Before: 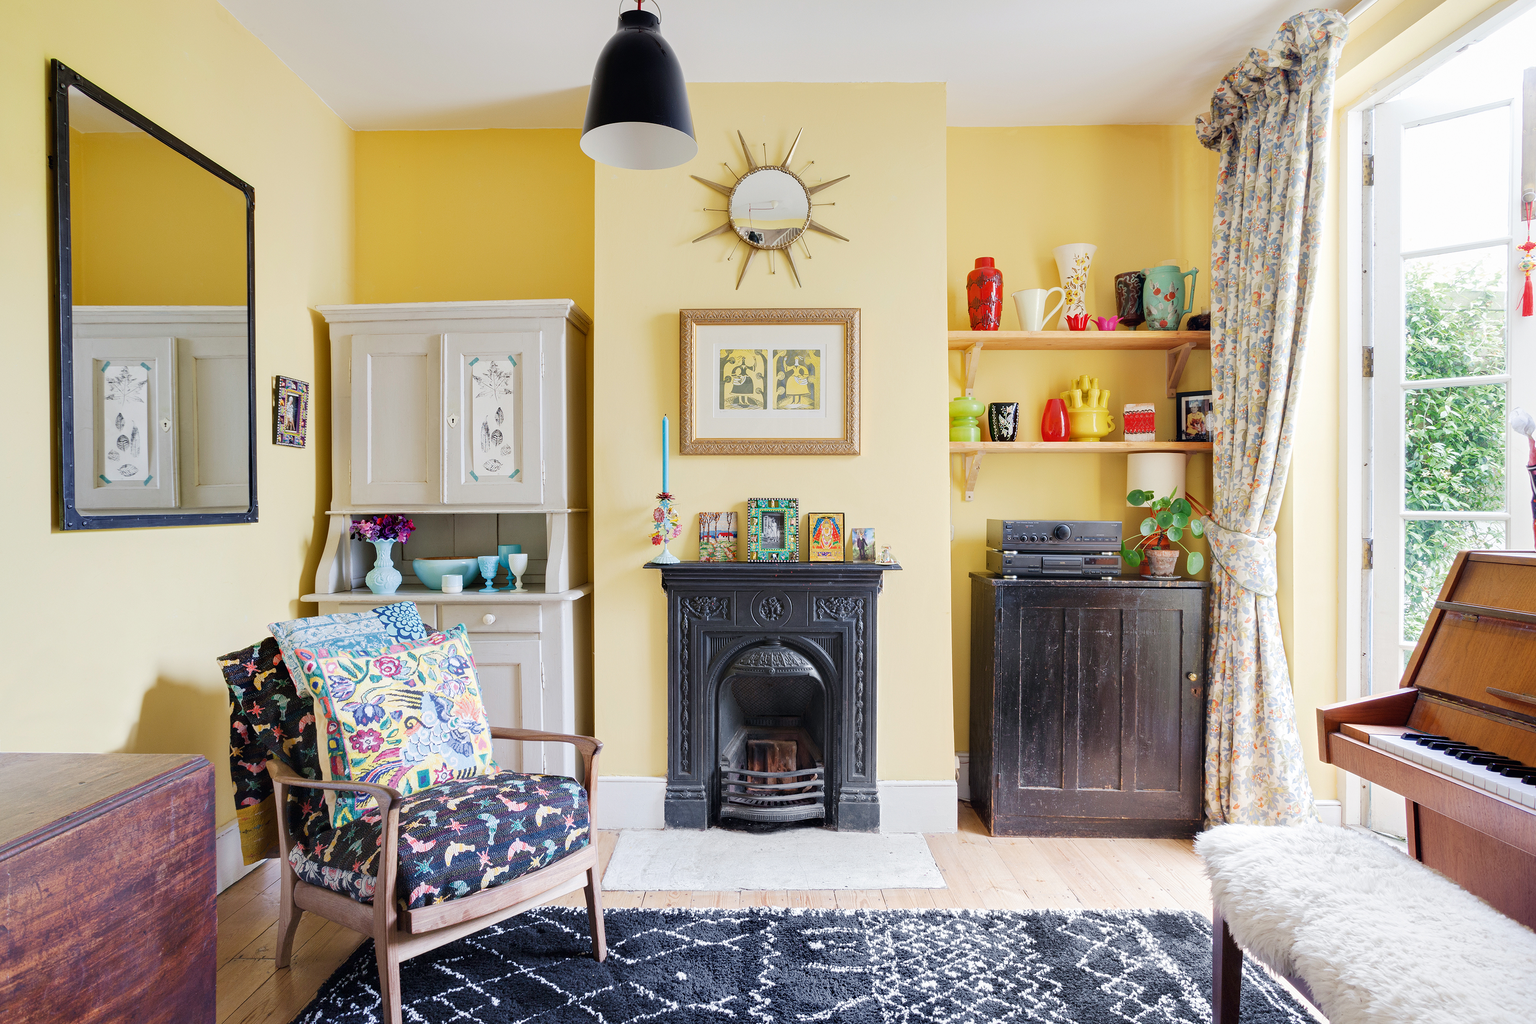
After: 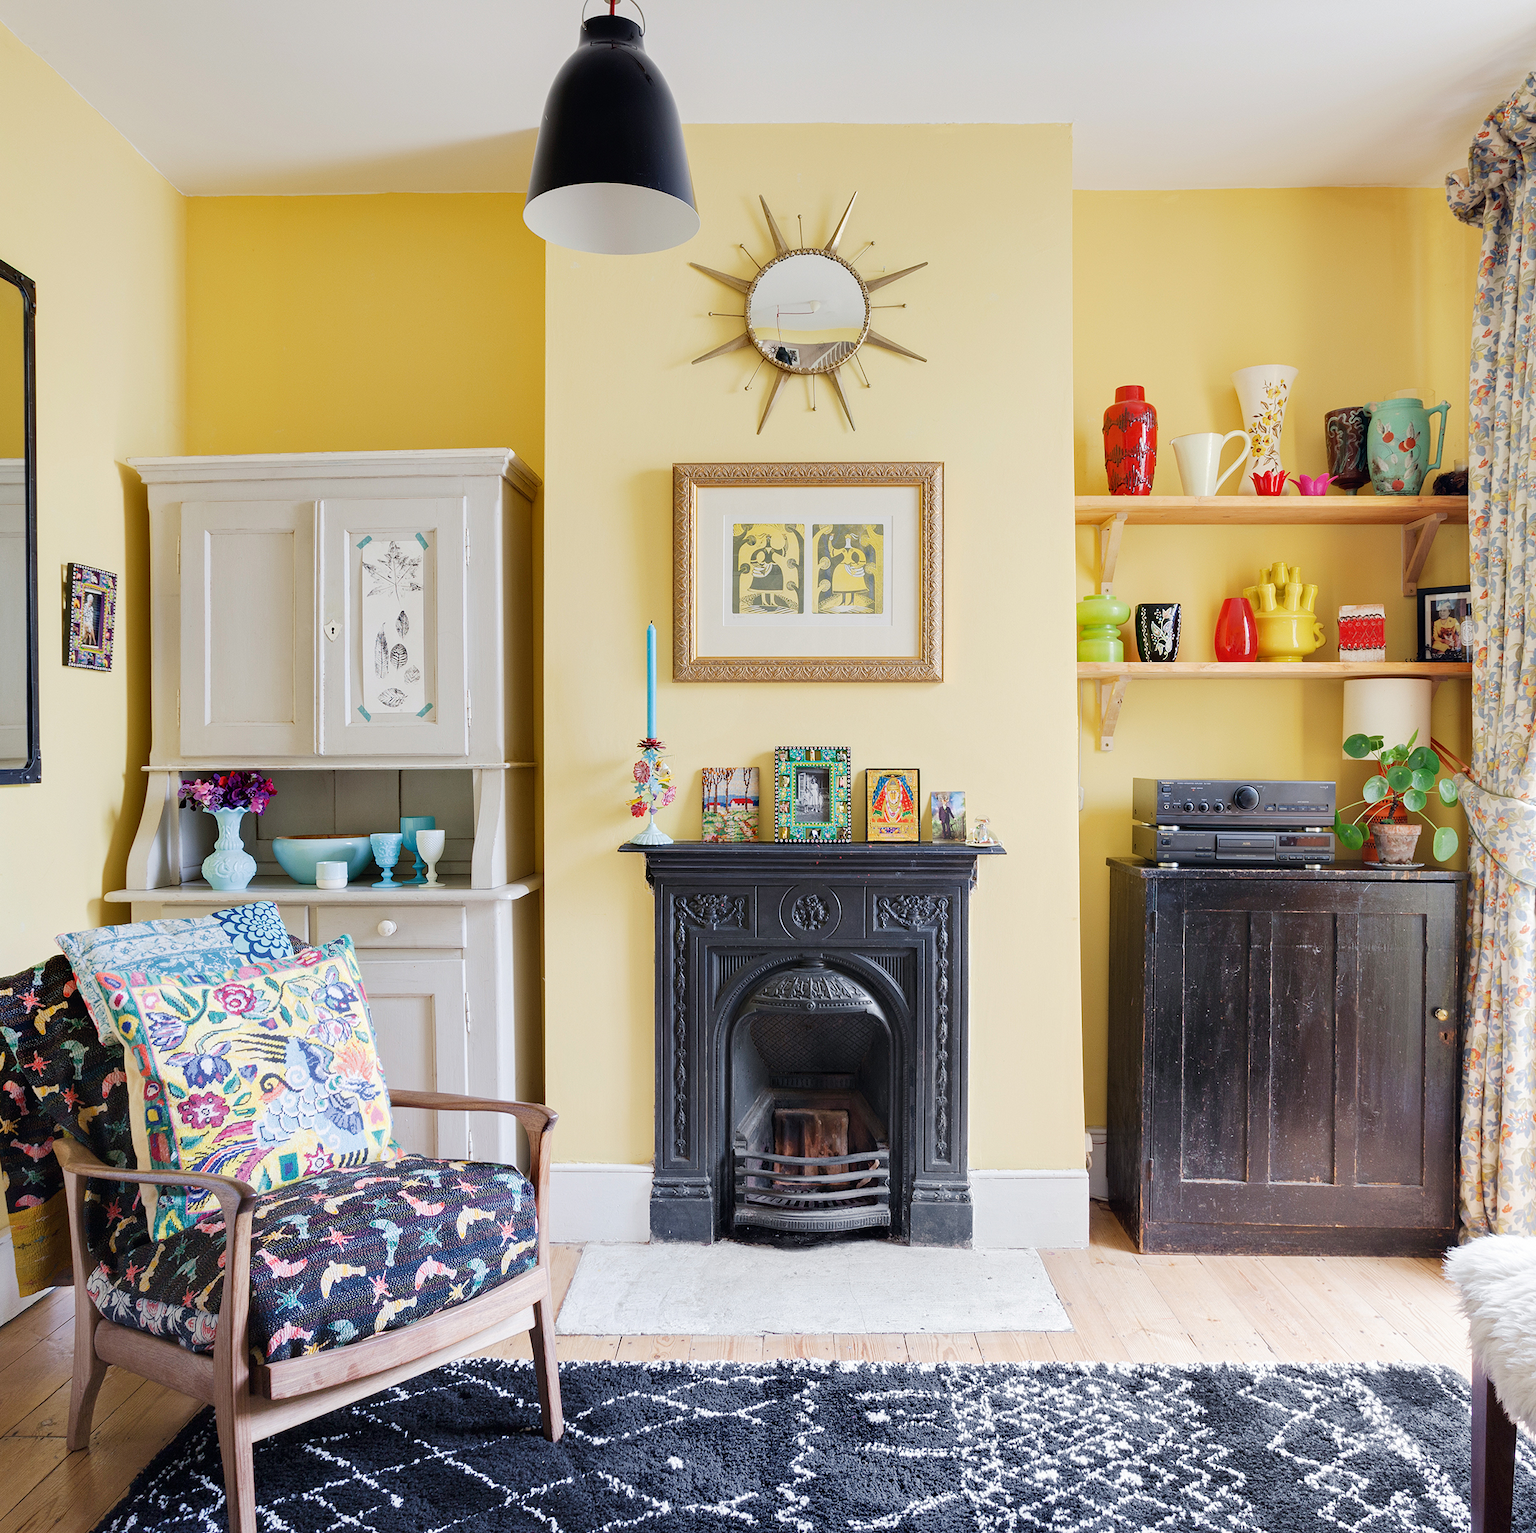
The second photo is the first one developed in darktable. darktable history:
crop and rotate: left 15.069%, right 18.184%
